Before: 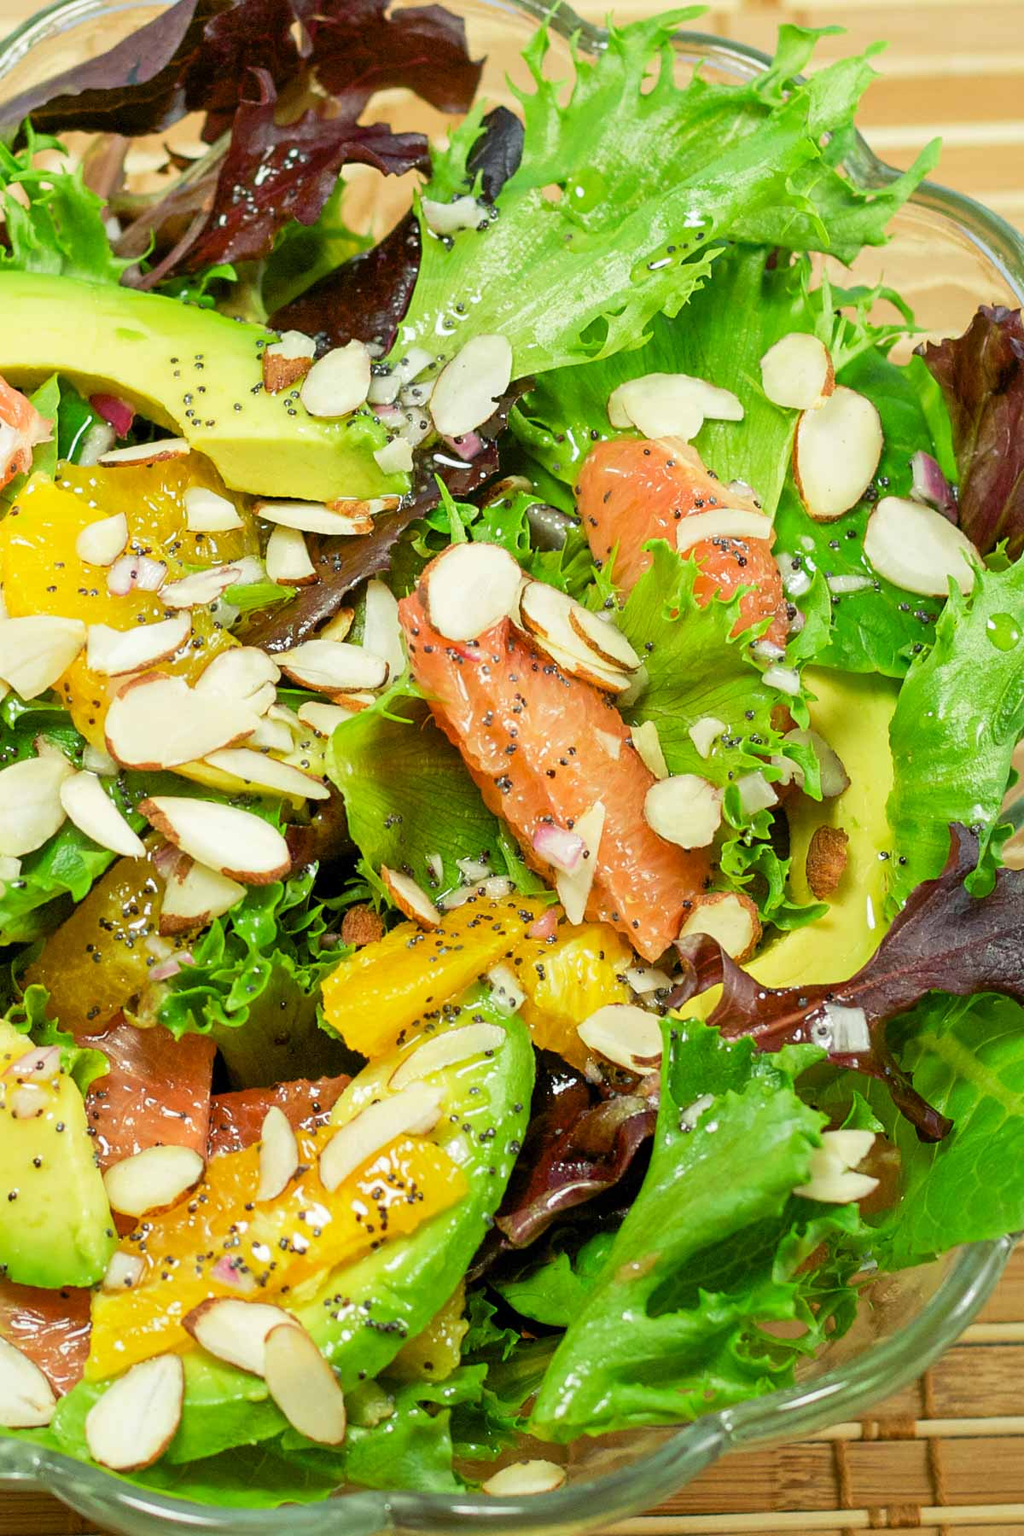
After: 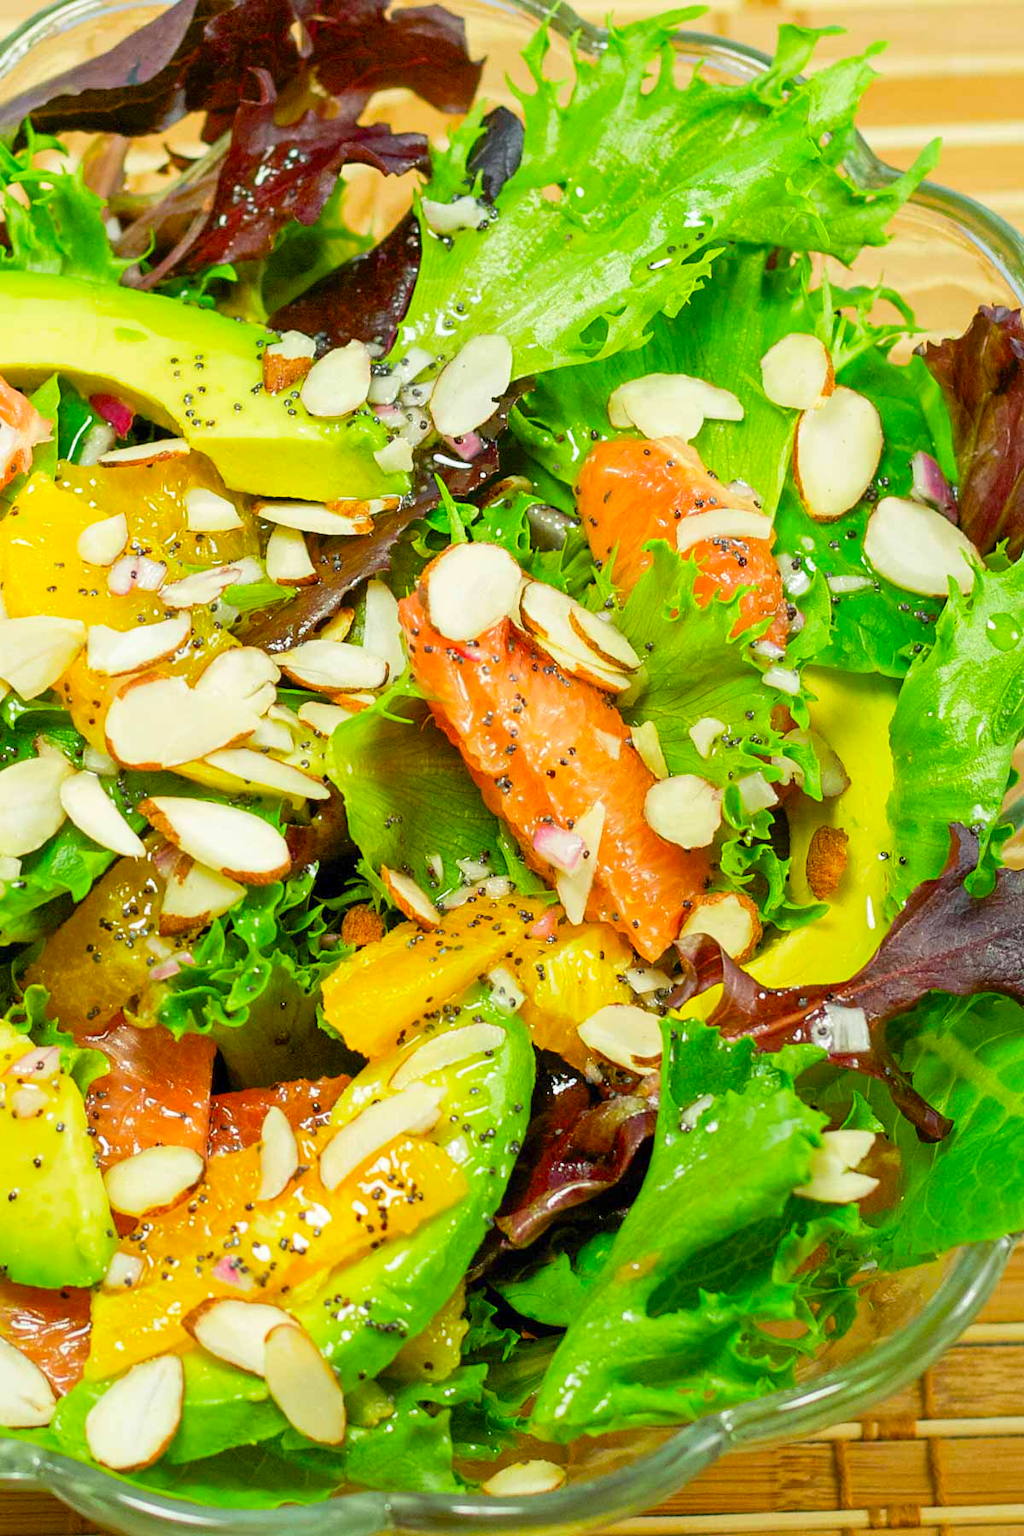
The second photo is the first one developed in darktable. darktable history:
levels: levels [0, 0.478, 1]
color balance: output saturation 120%
